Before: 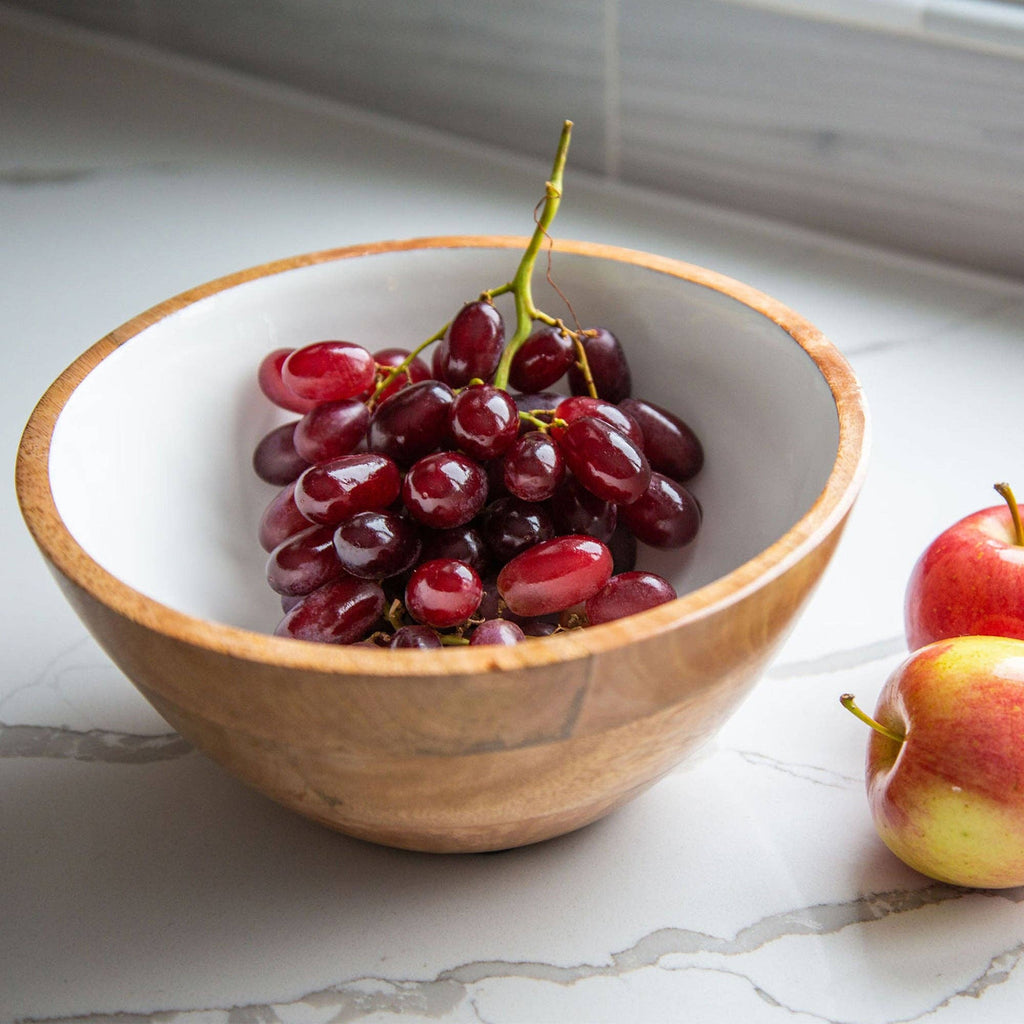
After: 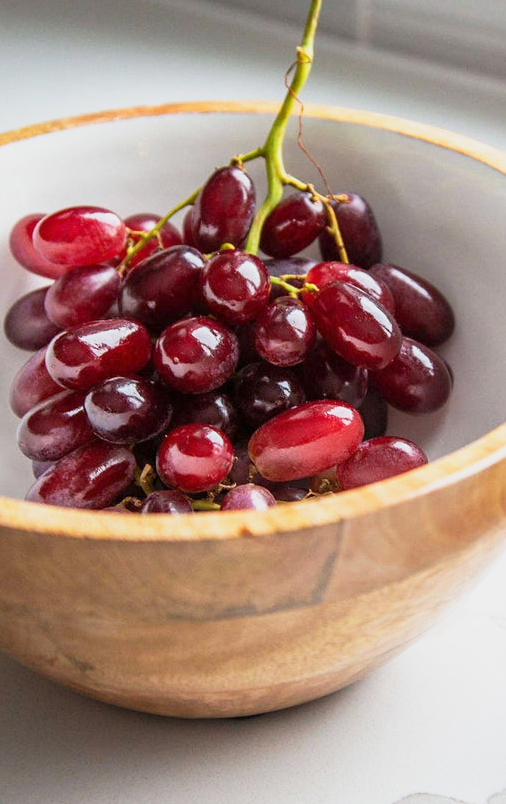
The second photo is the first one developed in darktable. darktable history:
base curve: curves: ch0 [(0, 0) (0.088, 0.125) (0.176, 0.251) (0.354, 0.501) (0.613, 0.749) (1, 0.877)], preserve colors none
crop and rotate: angle 0.02°, left 24.353%, top 13.219%, right 26.156%, bottom 8.224%
